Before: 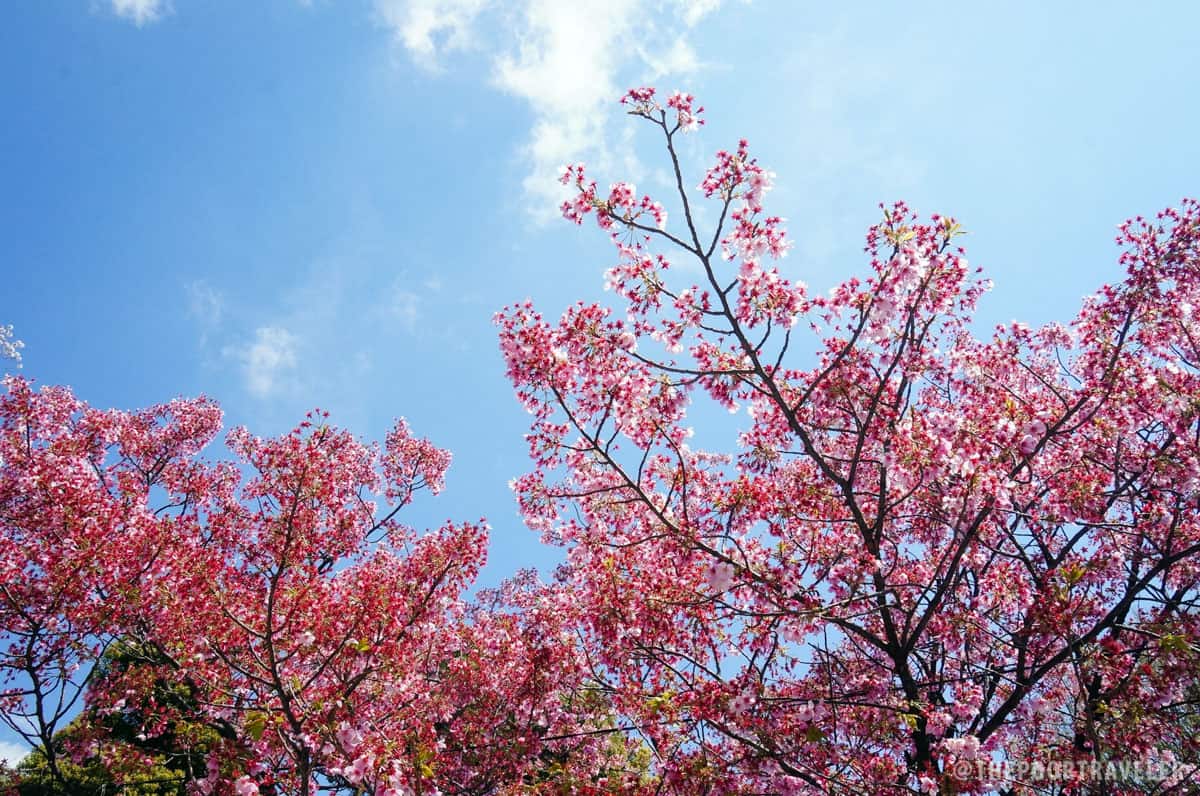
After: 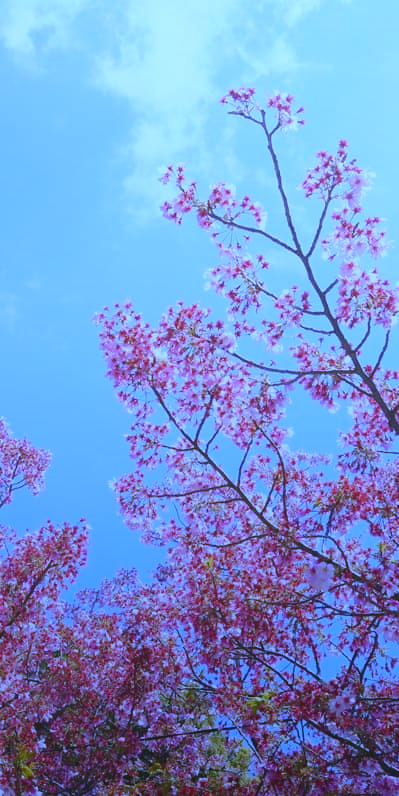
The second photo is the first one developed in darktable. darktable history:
exposure: exposure -0.072 EV, compensate highlight preservation false
crop: left 33.36%, right 33.36%
white balance: red 0.766, blue 1.537
local contrast: detail 69%
graduated density: rotation -180°, offset 27.42
